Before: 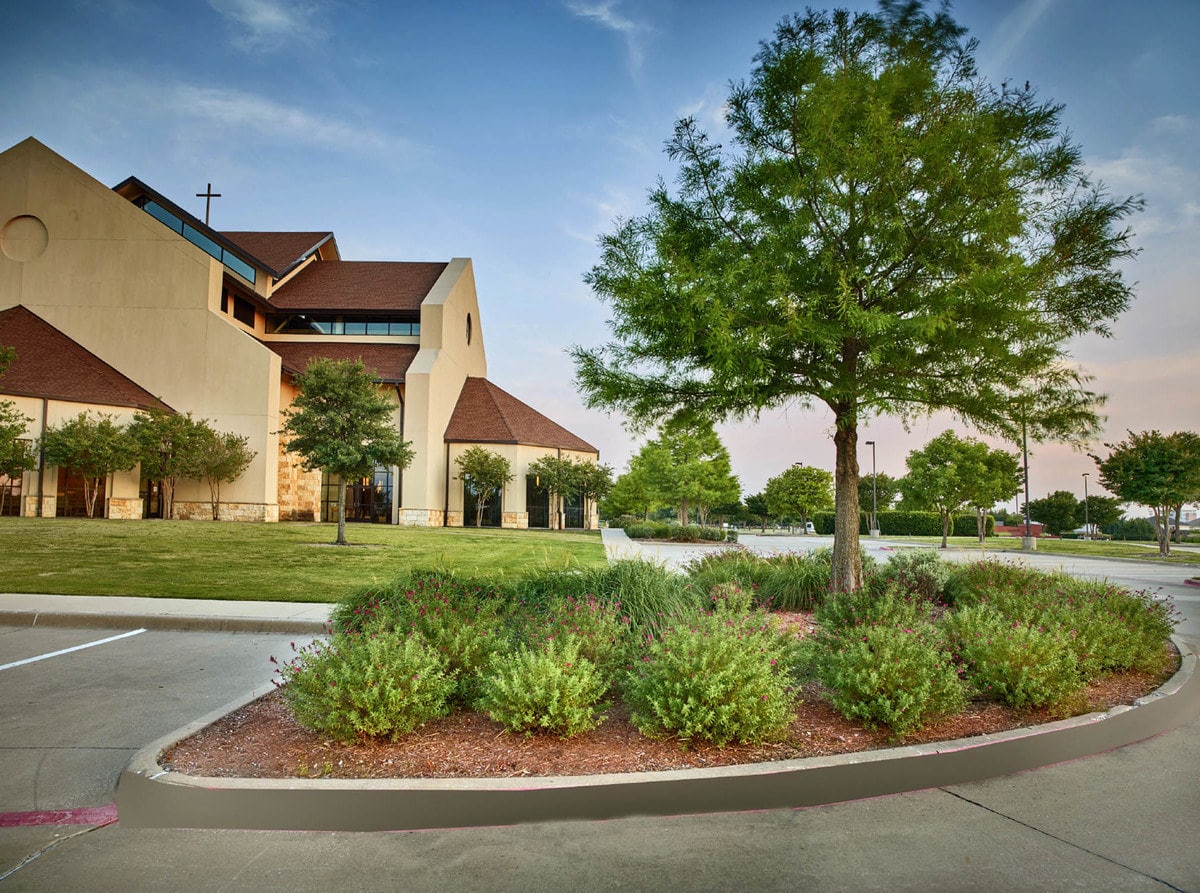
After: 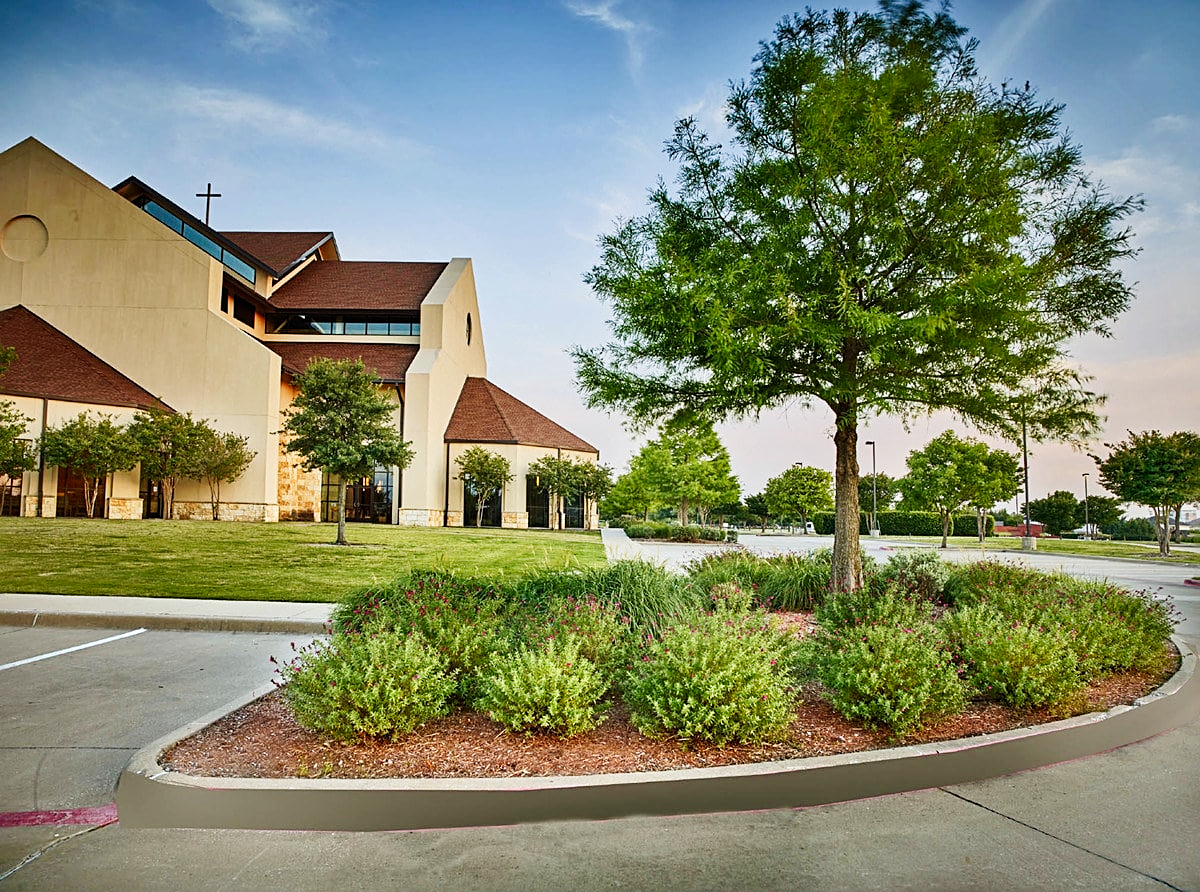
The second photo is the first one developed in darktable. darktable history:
sharpen: on, module defaults
crop: bottom 0.066%
tone curve: curves: ch0 [(0, 0) (0.071, 0.047) (0.266, 0.26) (0.491, 0.552) (0.753, 0.818) (1, 0.983)]; ch1 [(0, 0) (0.346, 0.307) (0.408, 0.369) (0.463, 0.443) (0.482, 0.493) (0.502, 0.5) (0.517, 0.518) (0.546, 0.587) (0.588, 0.643) (0.651, 0.709) (1, 1)]; ch2 [(0, 0) (0.346, 0.34) (0.434, 0.46) (0.485, 0.494) (0.5, 0.494) (0.517, 0.503) (0.535, 0.545) (0.583, 0.634) (0.625, 0.686) (1, 1)], preserve colors none
